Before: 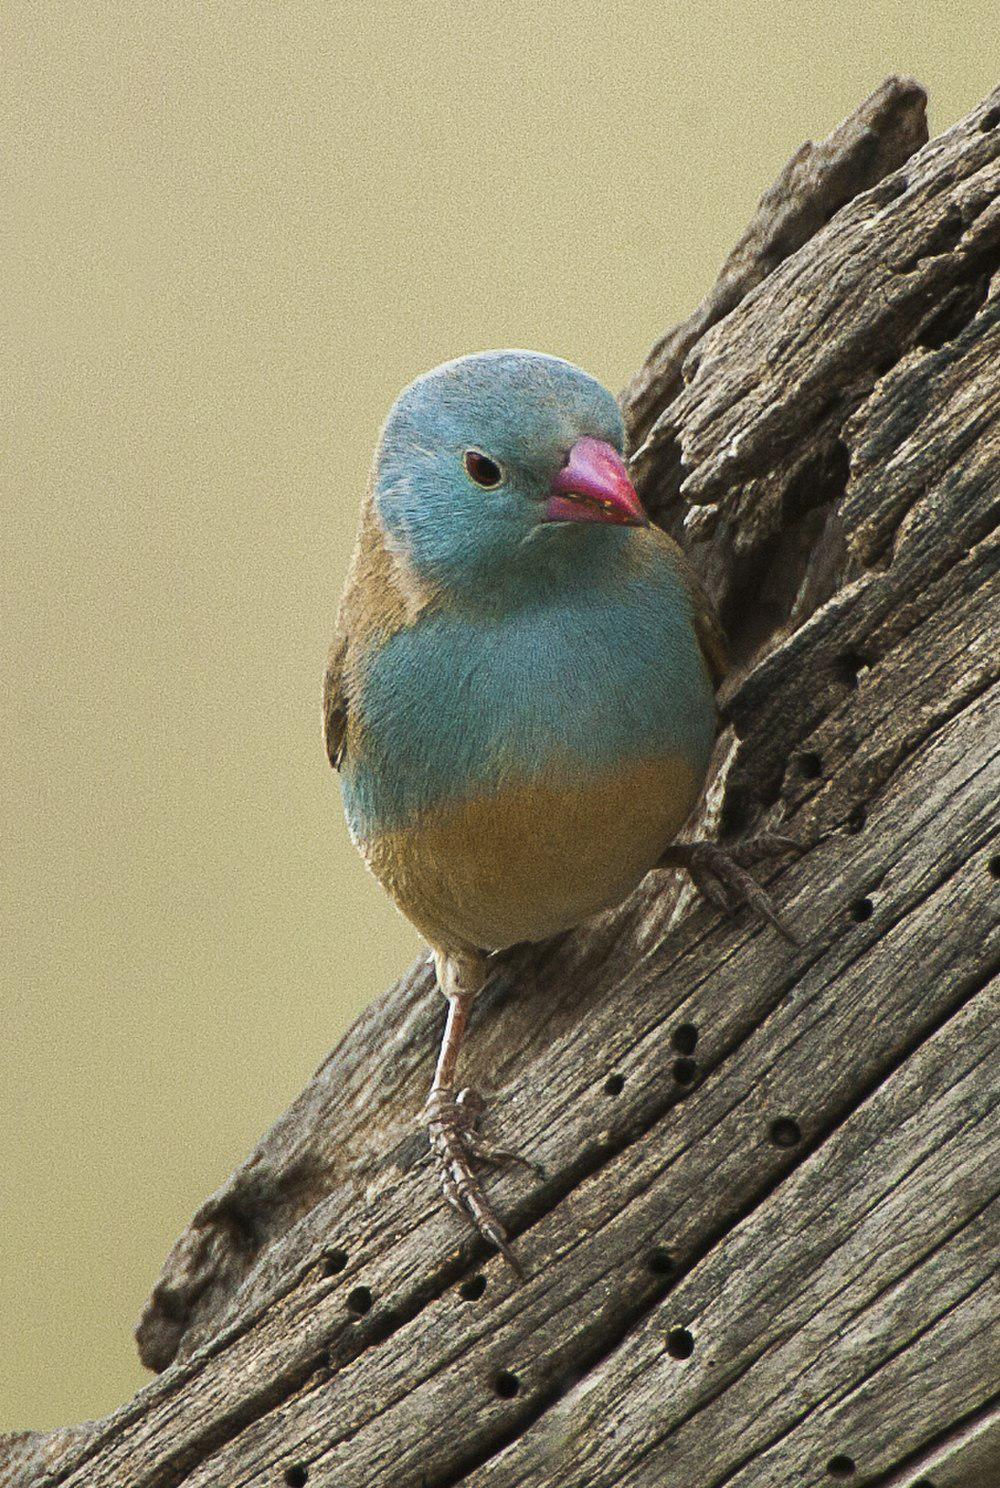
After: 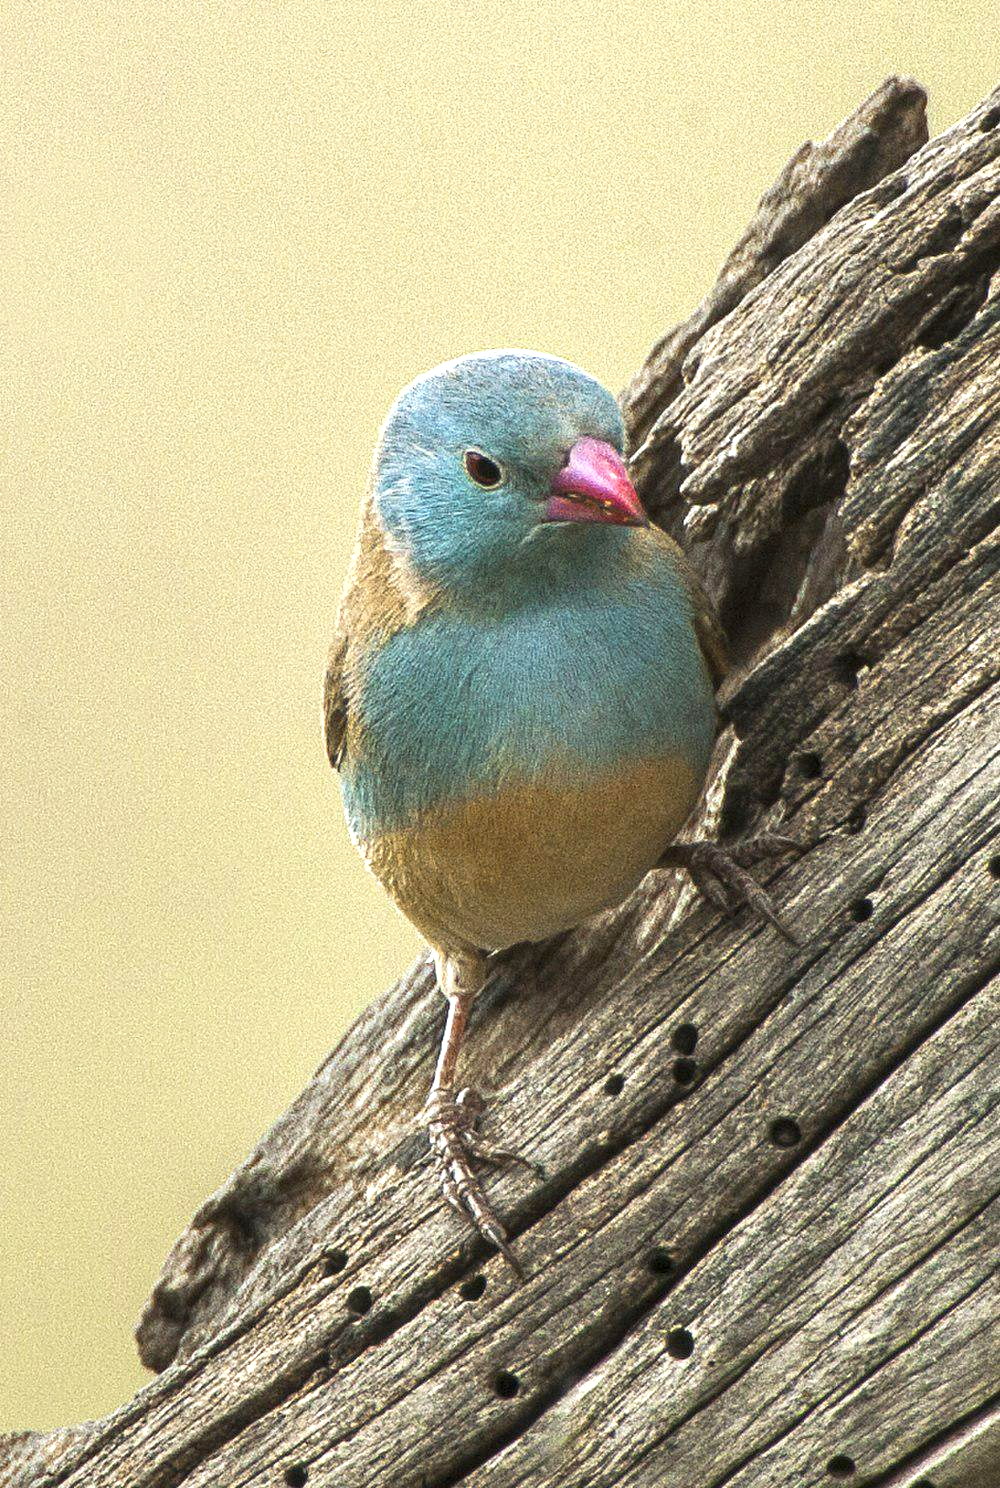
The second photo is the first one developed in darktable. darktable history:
exposure: exposure 0.722 EV, compensate highlight preservation false
local contrast: on, module defaults
